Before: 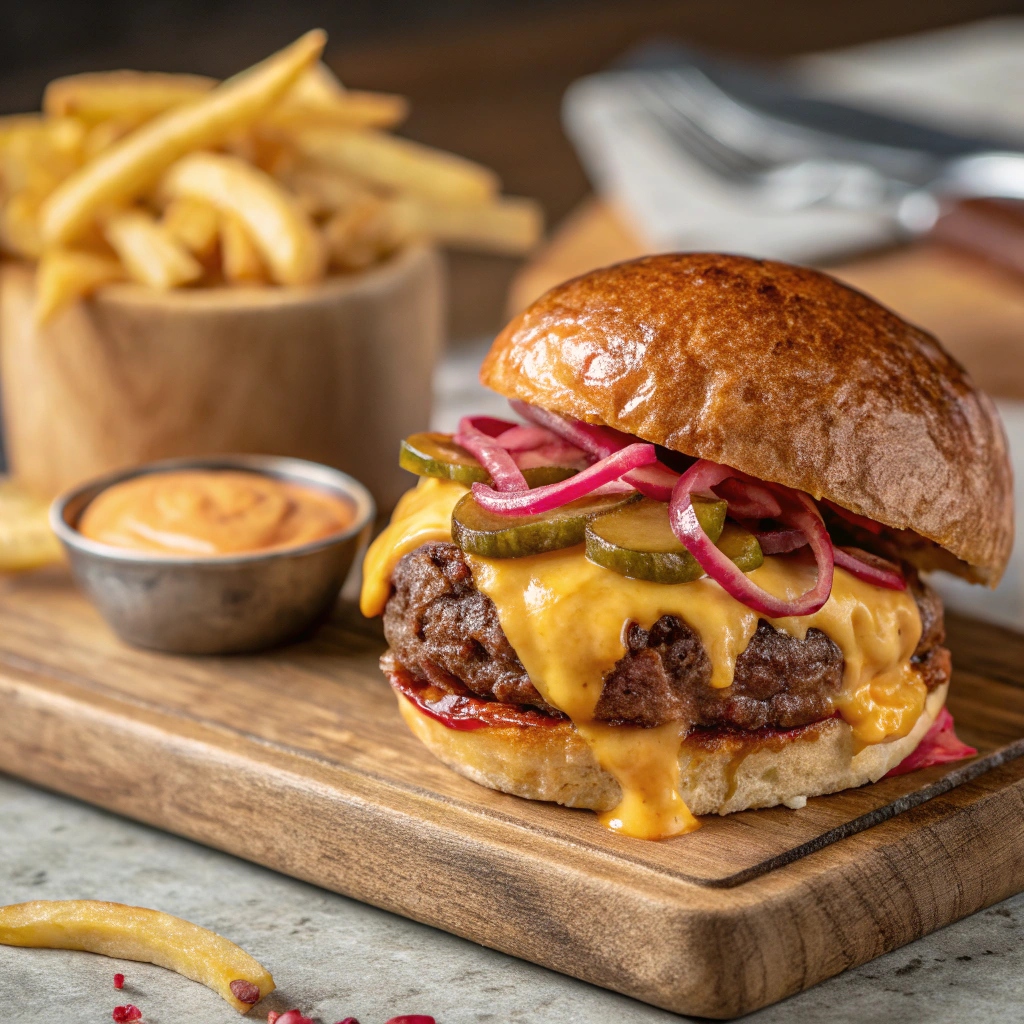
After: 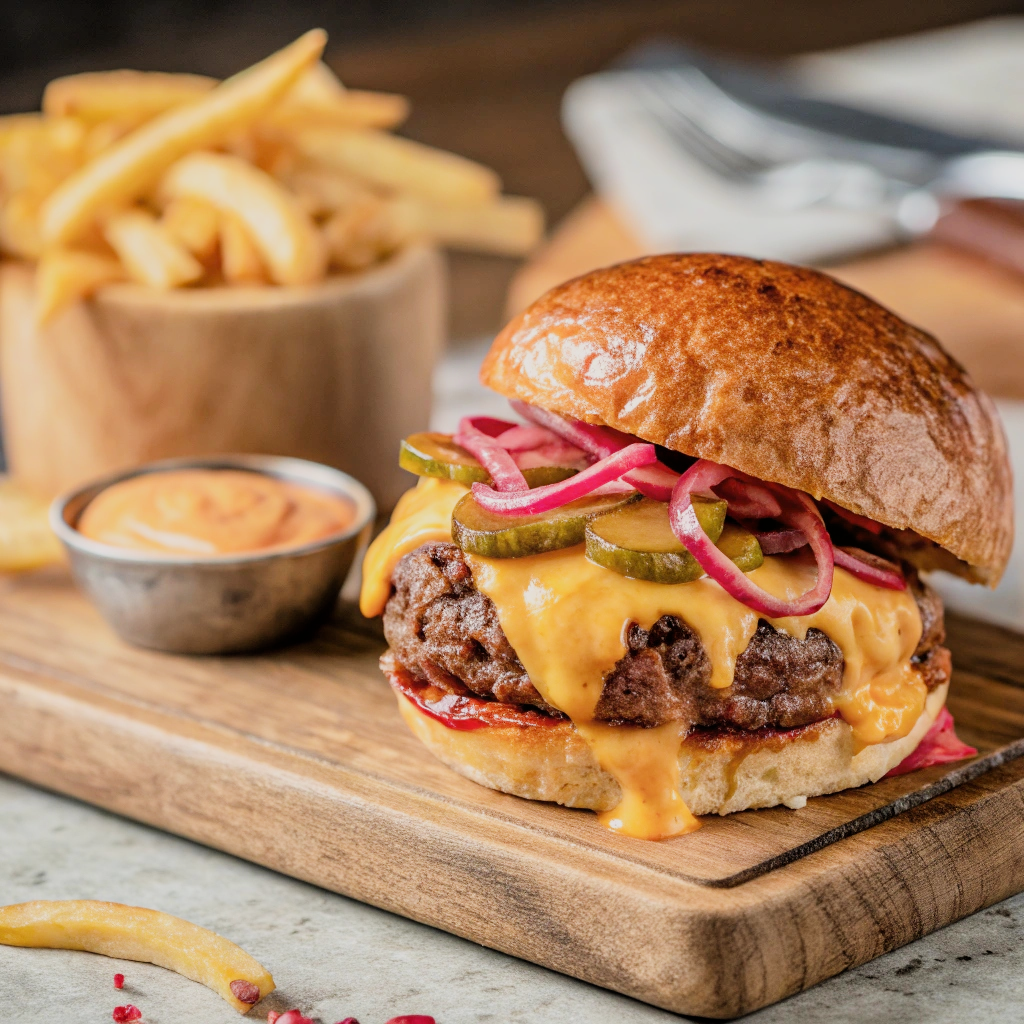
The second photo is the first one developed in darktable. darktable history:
exposure: black level correction 0, exposure 0.7 EV, compensate exposure bias true, compensate highlight preservation false
filmic rgb: black relative exposure -9.22 EV, white relative exposure 6.77 EV, hardness 3.07, contrast 1.05
